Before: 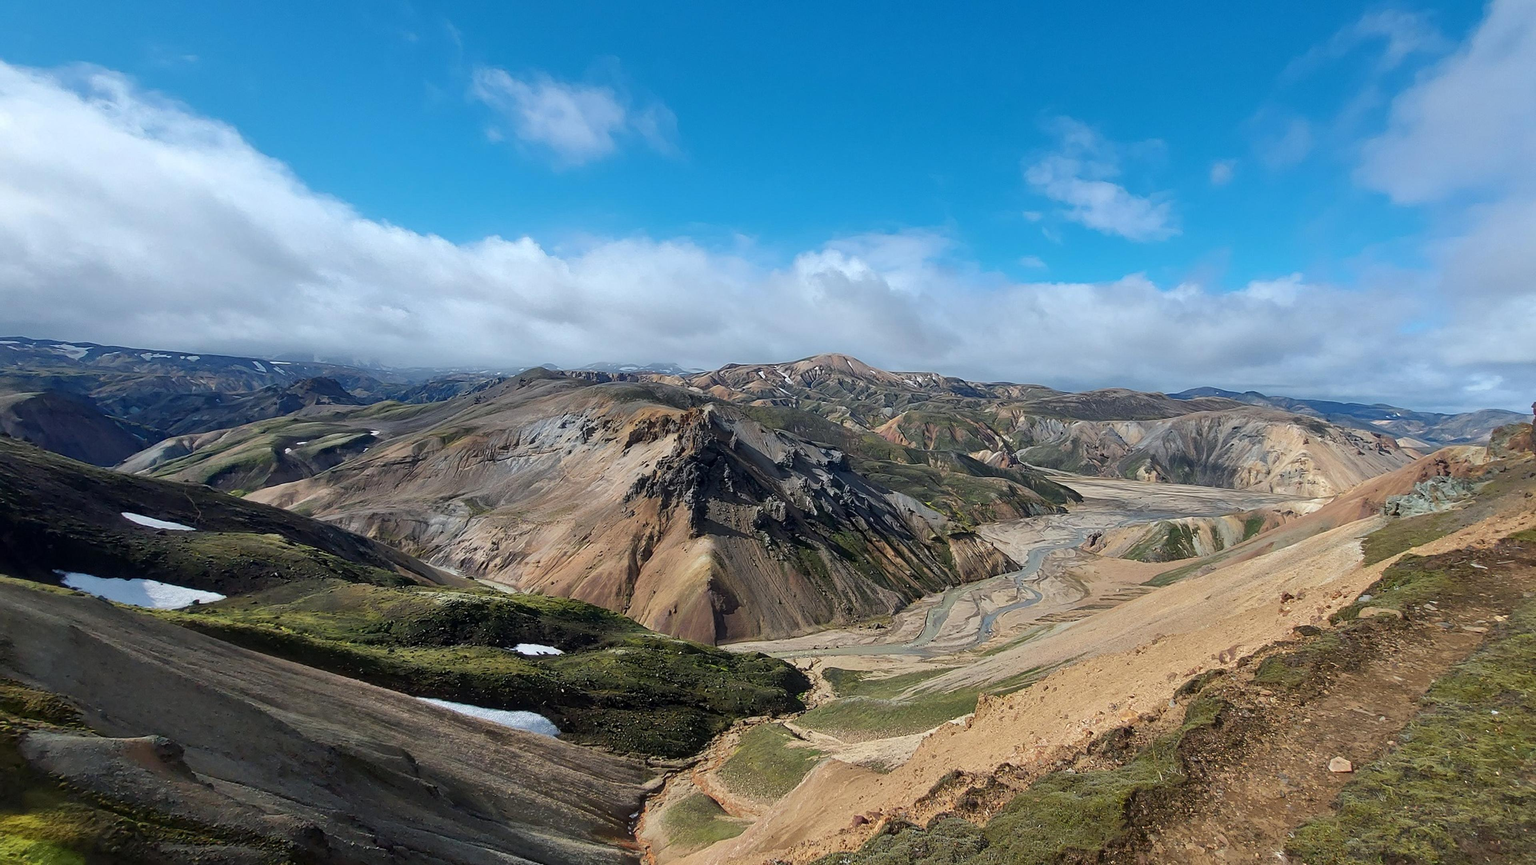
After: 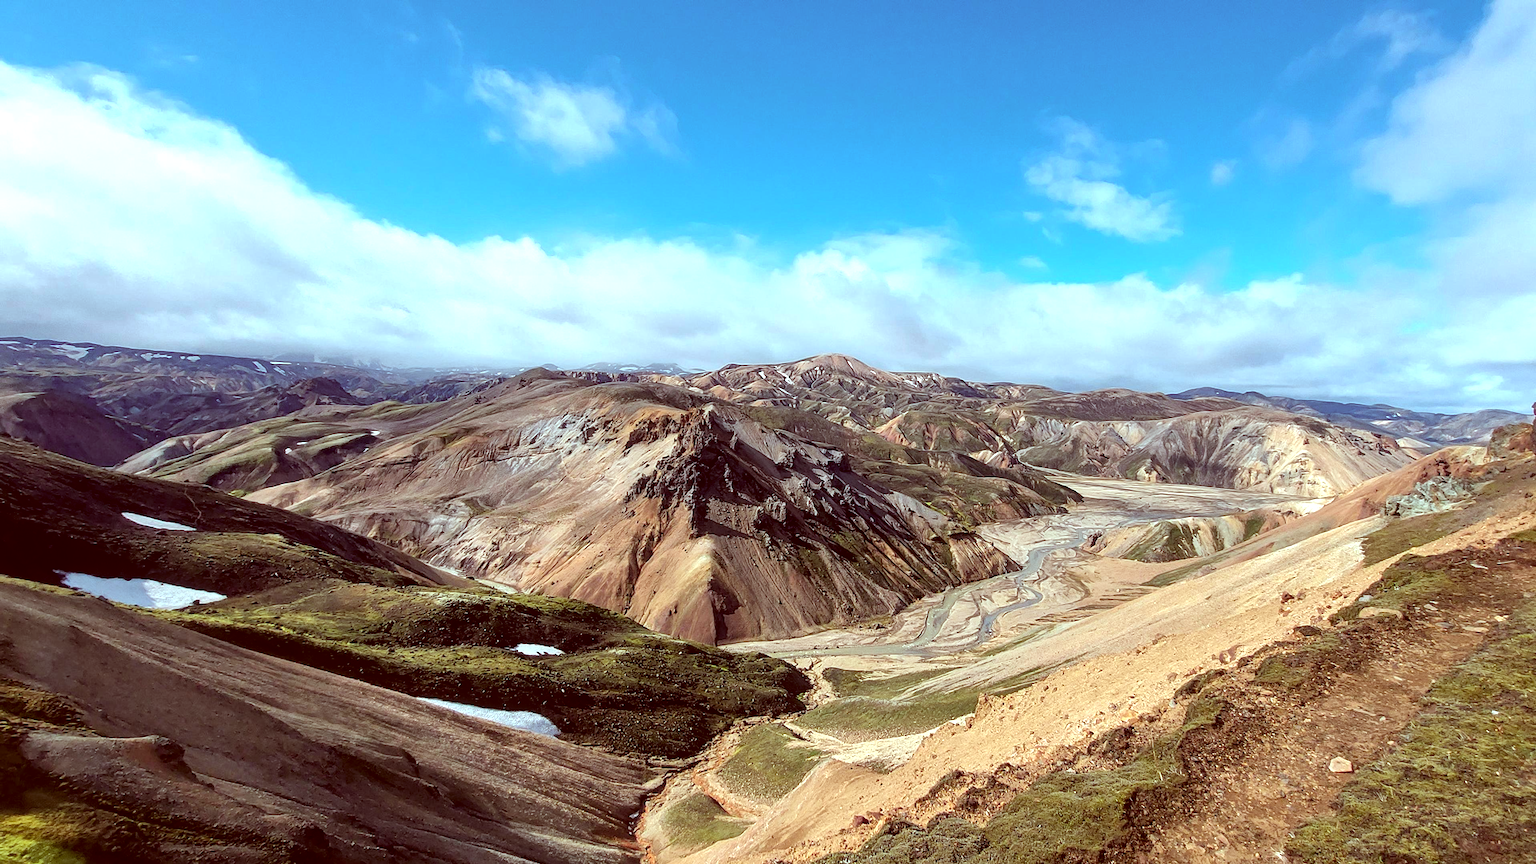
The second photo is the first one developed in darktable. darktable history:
local contrast: on, module defaults
tone equalizer: -8 EV -0.749 EV, -7 EV -0.719 EV, -6 EV -0.631 EV, -5 EV -0.393 EV, -3 EV 0.368 EV, -2 EV 0.6 EV, -1 EV 0.695 EV, +0 EV 0.781 EV
color correction: highlights a* -7.11, highlights b* -0.159, shadows a* 20.38, shadows b* 11.22
